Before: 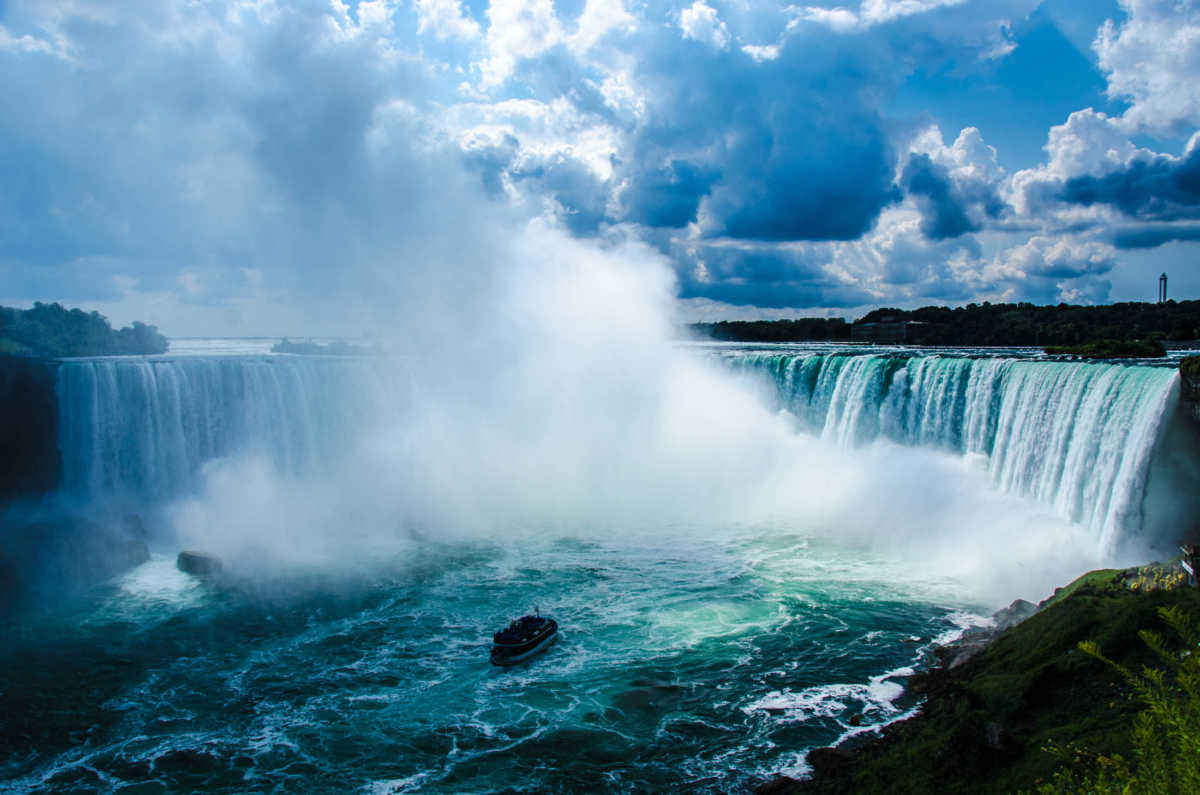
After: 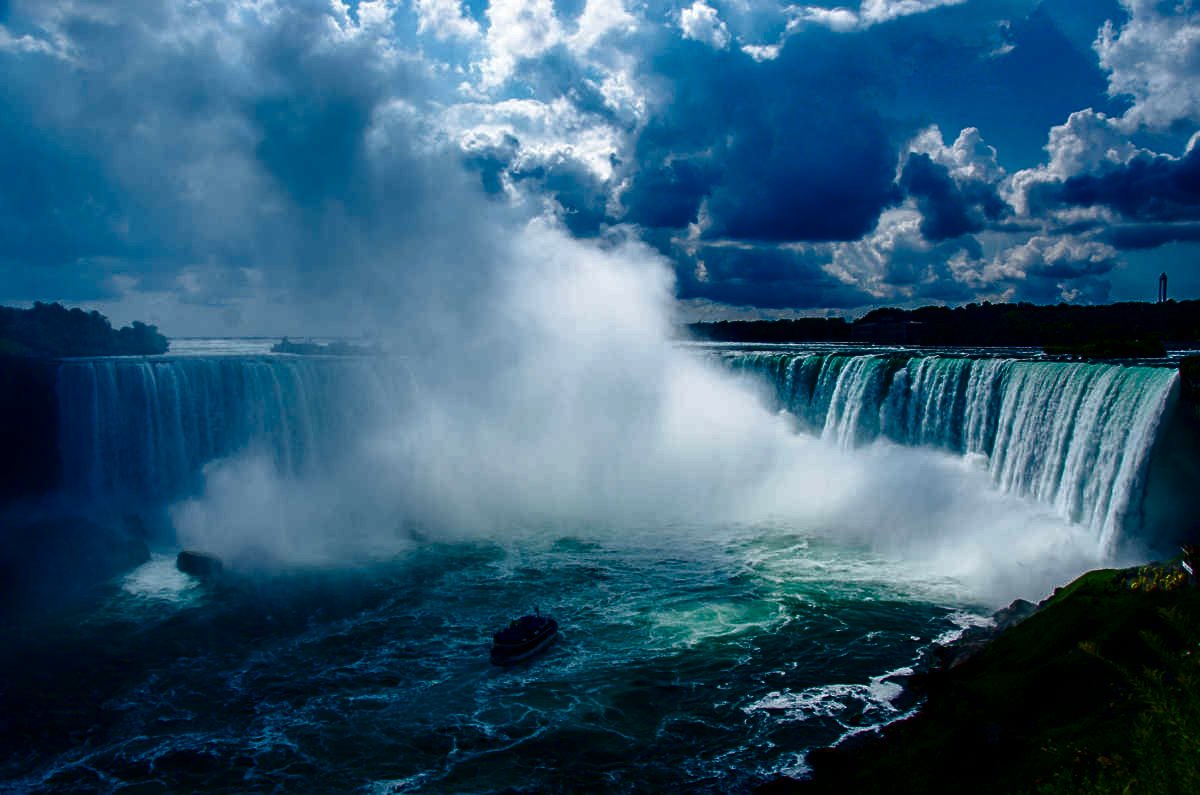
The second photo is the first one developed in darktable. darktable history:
sharpen: amount 0.2
contrast brightness saturation: contrast 0.09, brightness -0.59, saturation 0.17
